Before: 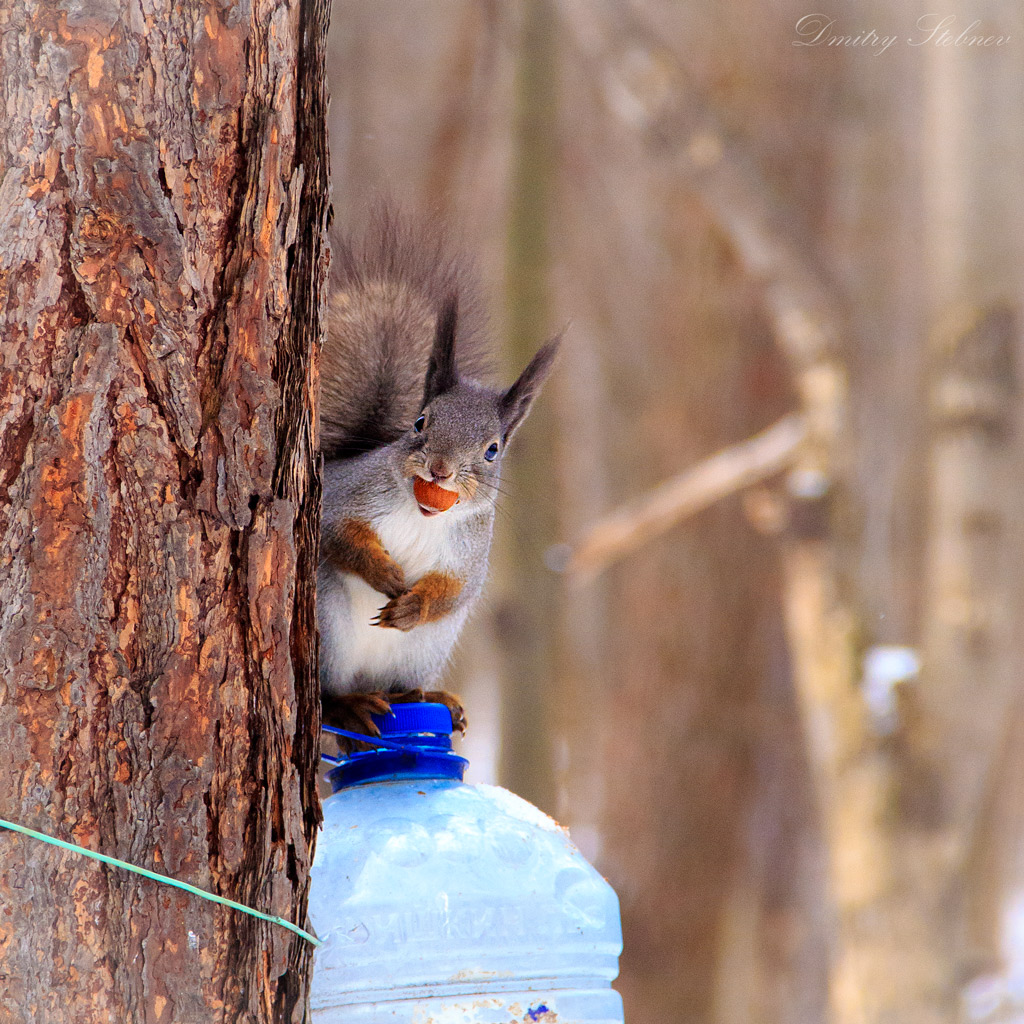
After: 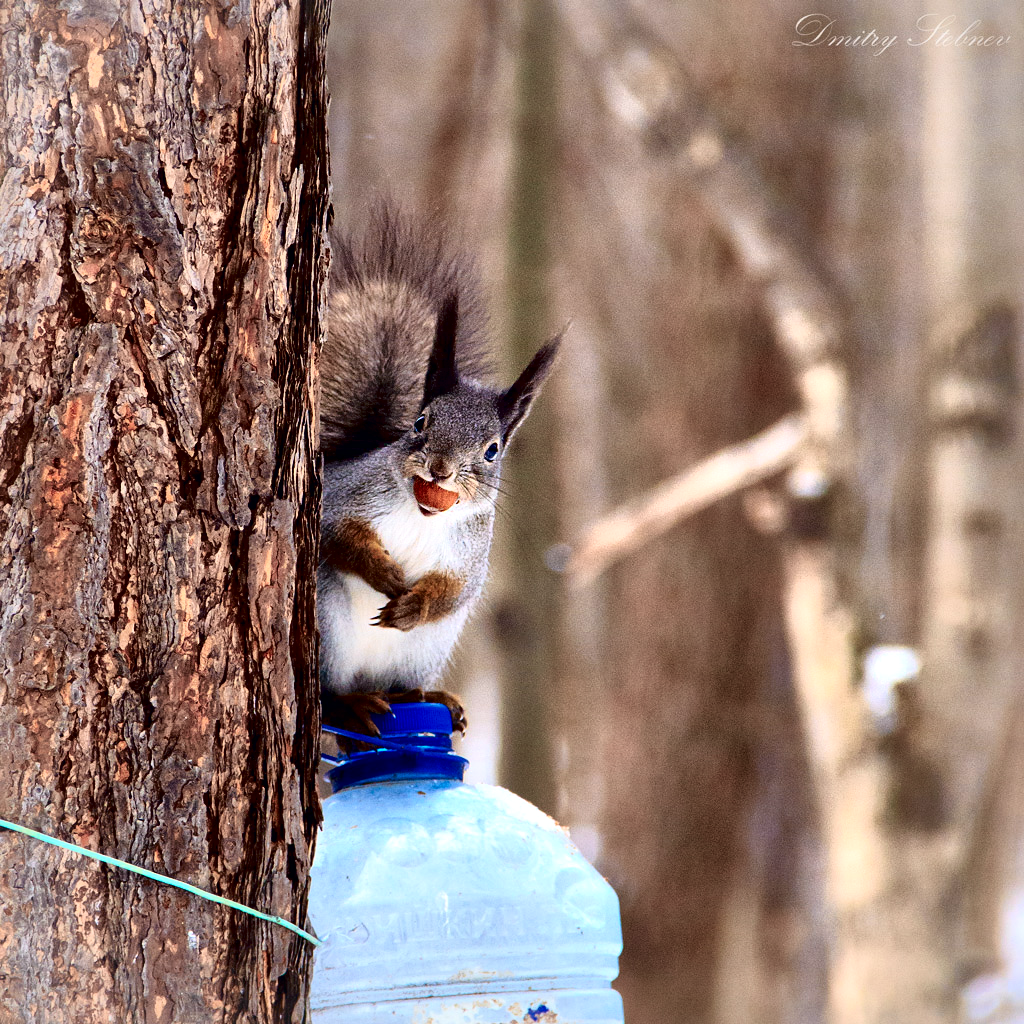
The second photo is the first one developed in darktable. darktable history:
color balance rgb: power › hue 214.62°, perceptual saturation grading › global saturation 0.89%
contrast brightness saturation: contrast -0.081, brightness -0.038, saturation -0.106
local contrast: mode bilateral grid, contrast 44, coarseness 69, detail 212%, midtone range 0.2
tone curve: curves: ch0 [(0, 0.047) (0.15, 0.127) (0.46, 0.466) (0.751, 0.788) (1, 0.961)]; ch1 [(0, 0) (0.43, 0.408) (0.476, 0.469) (0.505, 0.501) (0.553, 0.557) (0.592, 0.58) (0.631, 0.625) (1, 1)]; ch2 [(0, 0) (0.505, 0.495) (0.55, 0.557) (0.583, 0.573) (1, 1)], color space Lab, independent channels, preserve colors none
